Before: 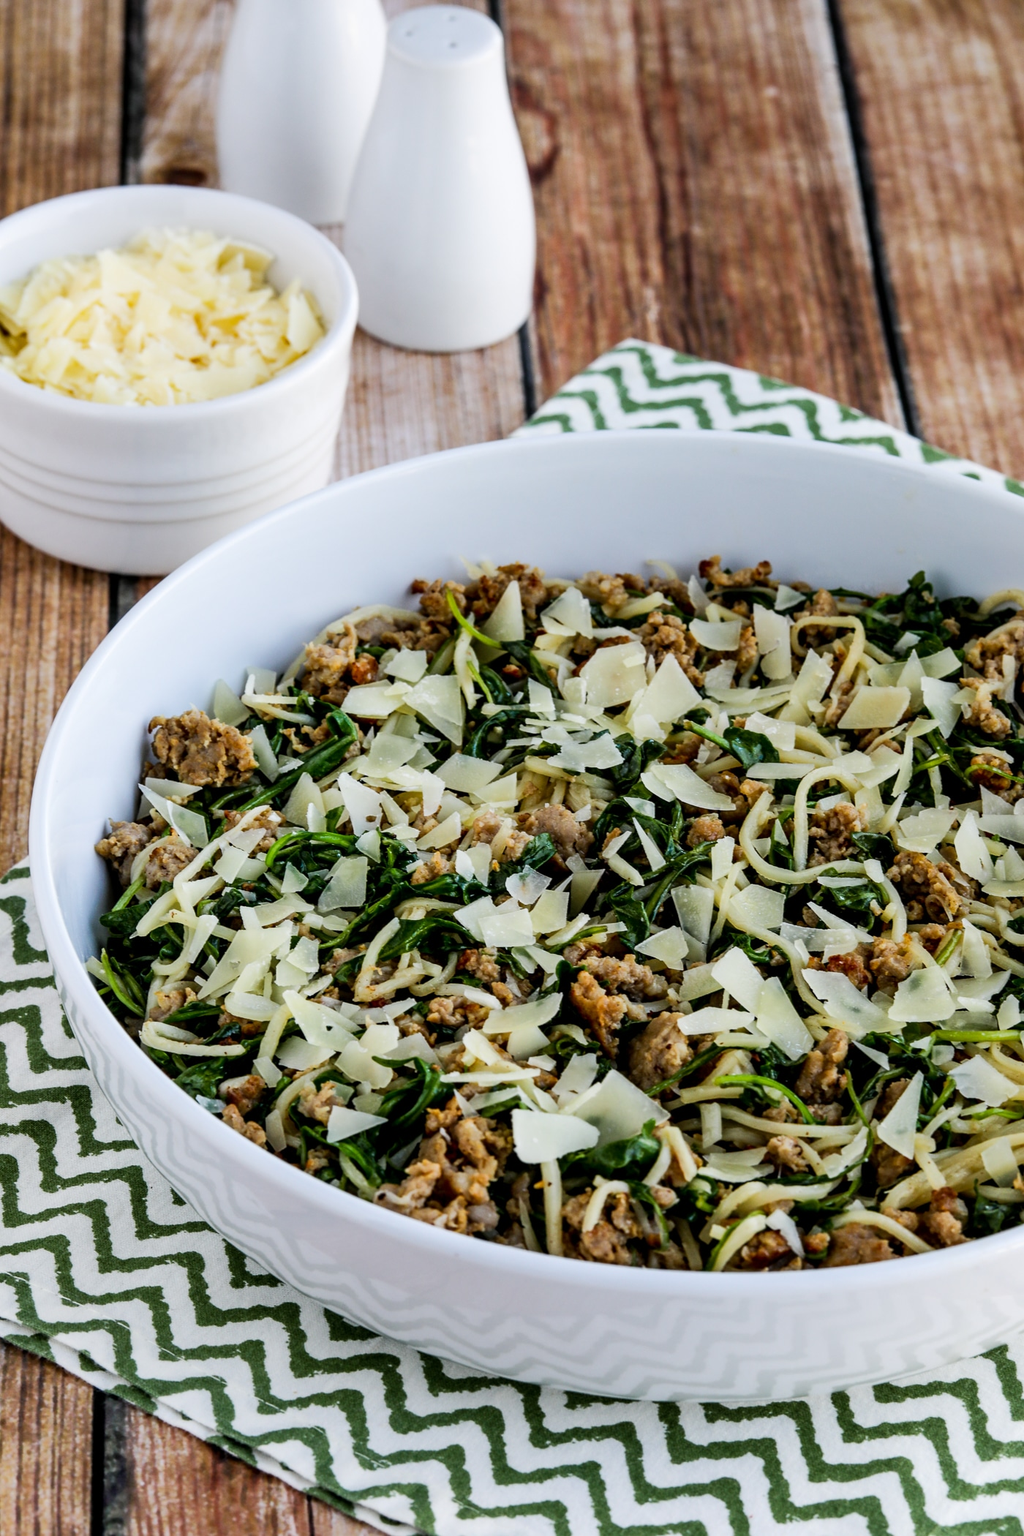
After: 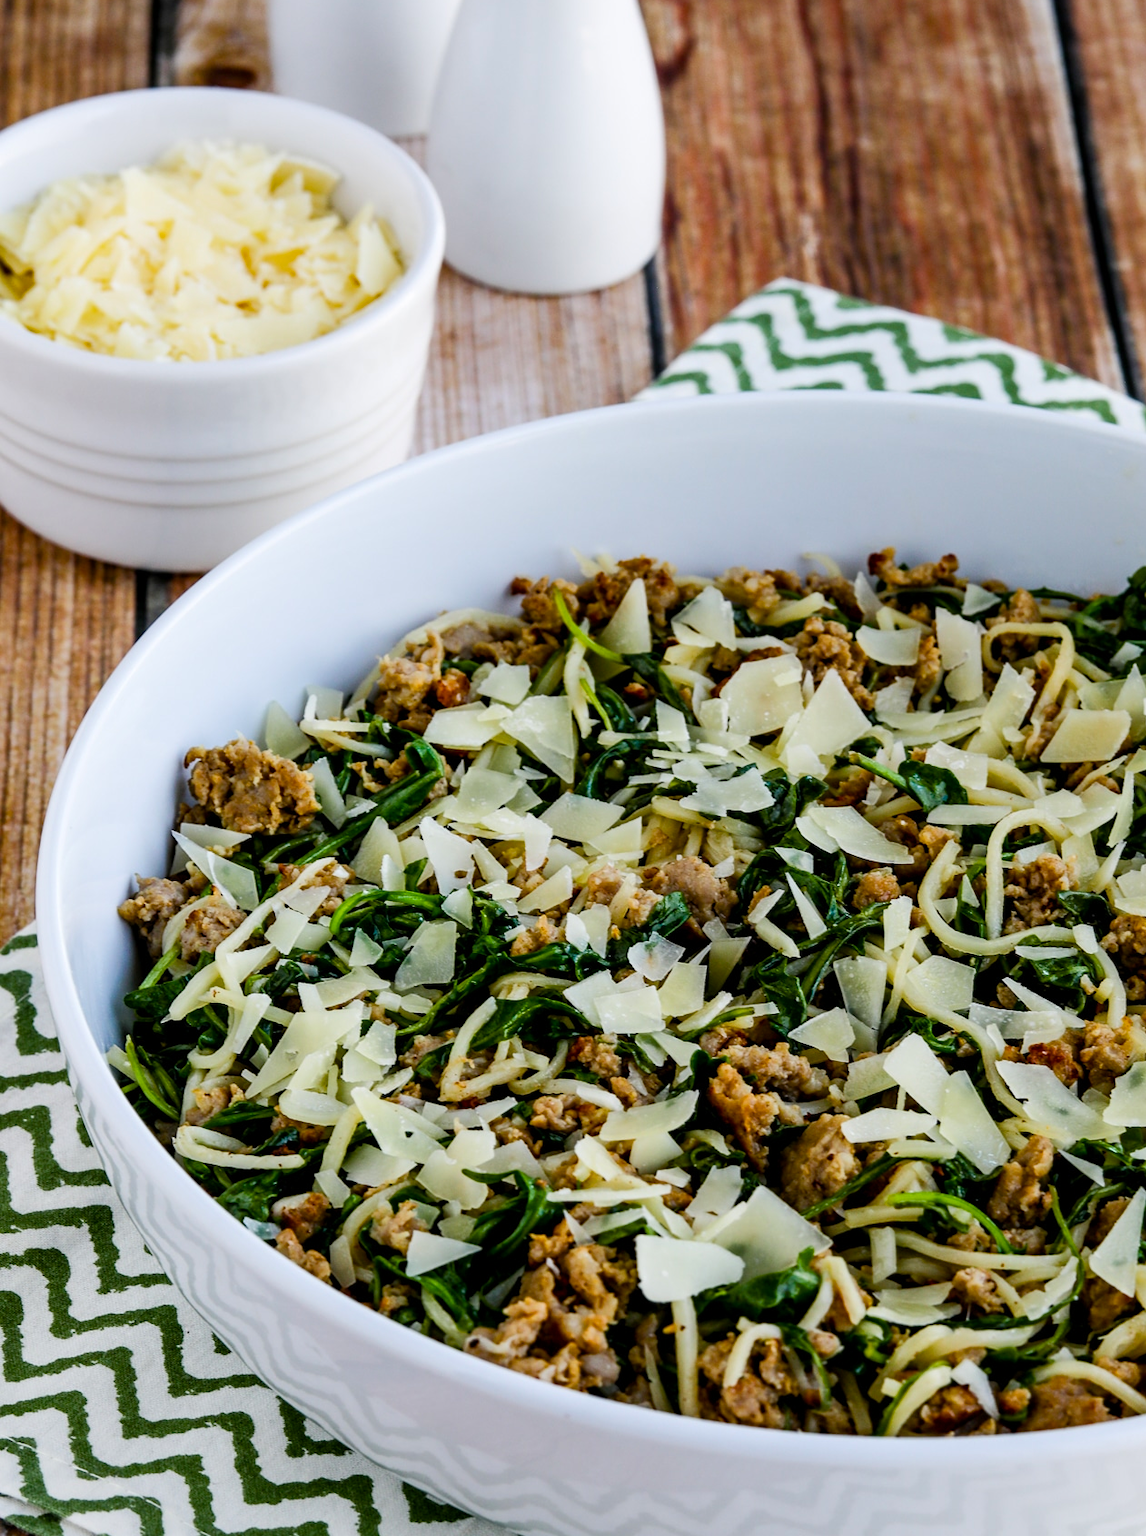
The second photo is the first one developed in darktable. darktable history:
exposure: compensate highlight preservation false
crop: top 7.495%, right 9.853%, bottom 11.97%
color balance rgb: perceptual saturation grading › global saturation 15.743%, perceptual saturation grading › highlights -19.319%, perceptual saturation grading › shadows 20.156%, global vibrance 20%
